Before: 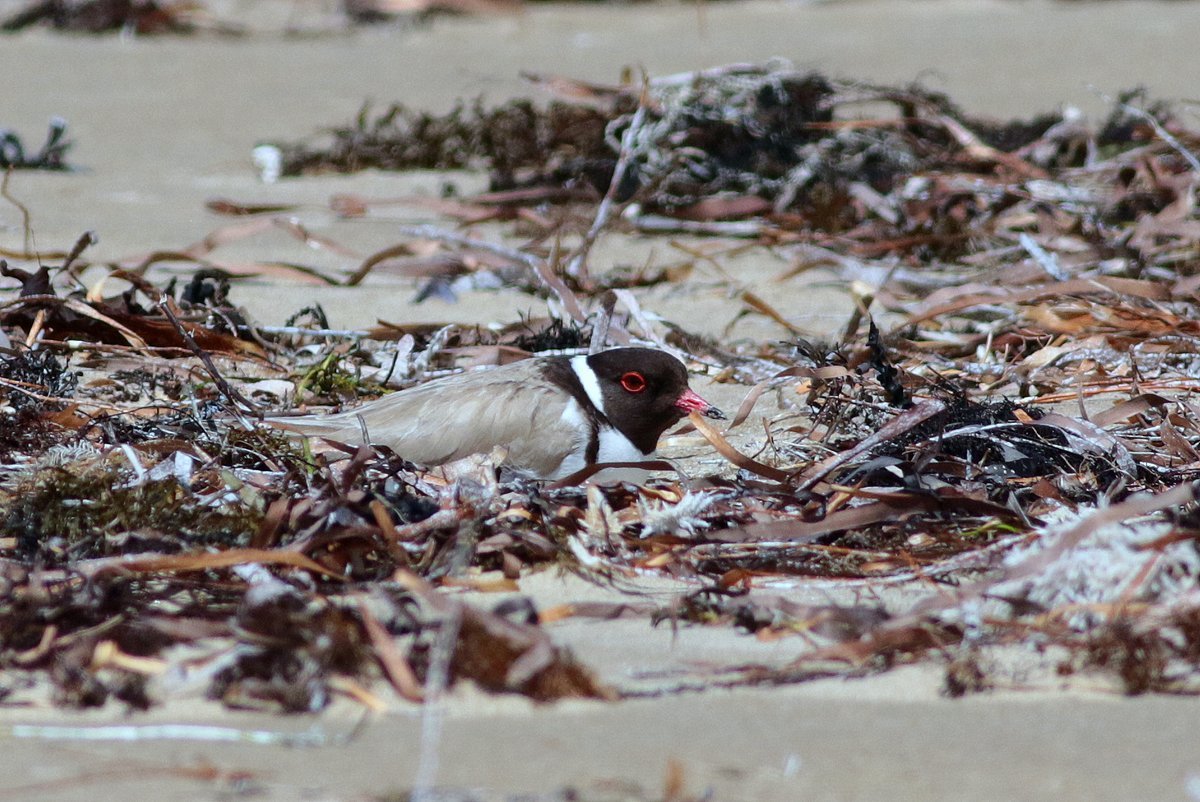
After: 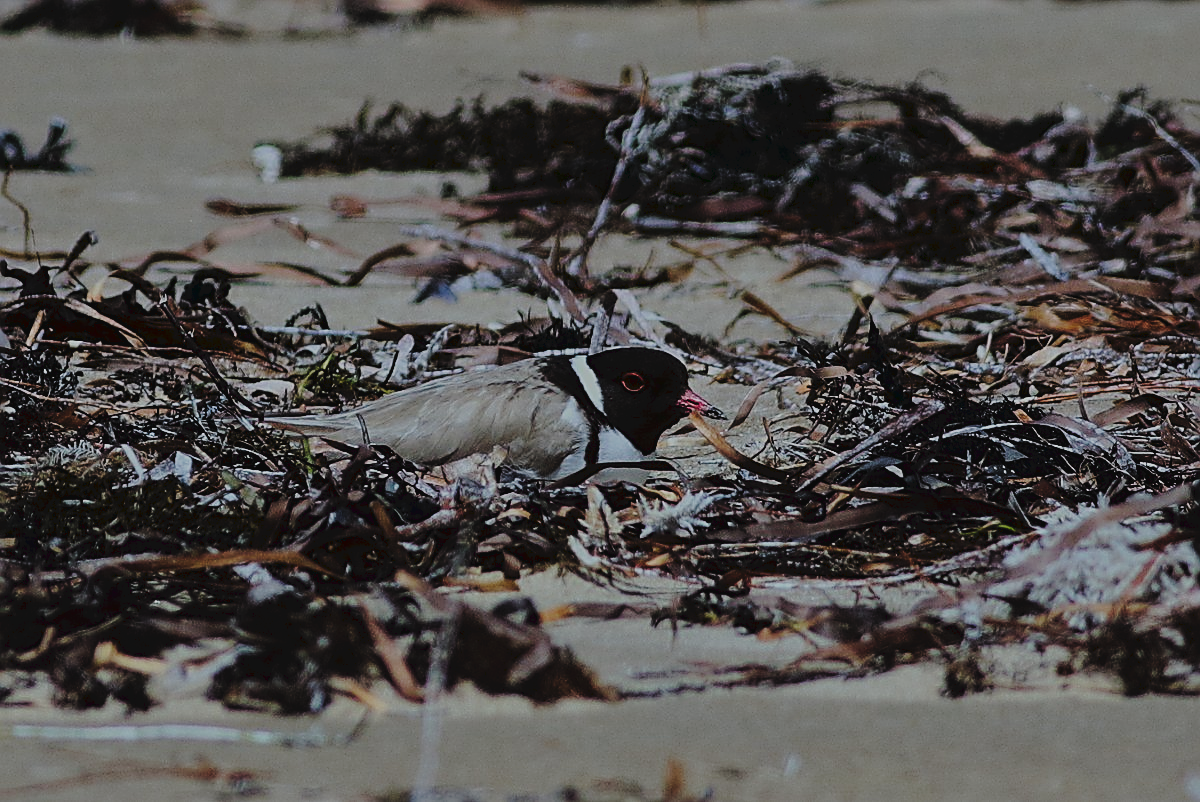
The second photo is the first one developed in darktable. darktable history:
tone equalizer: -8 EV -2 EV, -7 EV -2 EV, -6 EV -2 EV, -5 EV -2 EV, -4 EV -2 EV, -3 EV -2 EV, -2 EV -2 EV, -1 EV -1.63 EV, +0 EV -2 EV
sharpen: amount 0.901
filmic rgb: black relative exposure -8.42 EV, white relative exposure 4.68 EV, hardness 3.82, color science v6 (2022)
tone curve: curves: ch0 [(0, 0) (0.003, 0.049) (0.011, 0.052) (0.025, 0.057) (0.044, 0.069) (0.069, 0.076) (0.1, 0.09) (0.136, 0.111) (0.177, 0.15) (0.224, 0.197) (0.277, 0.267) (0.335, 0.366) (0.399, 0.477) (0.468, 0.561) (0.543, 0.651) (0.623, 0.733) (0.709, 0.804) (0.801, 0.869) (0.898, 0.924) (1, 1)], preserve colors none
